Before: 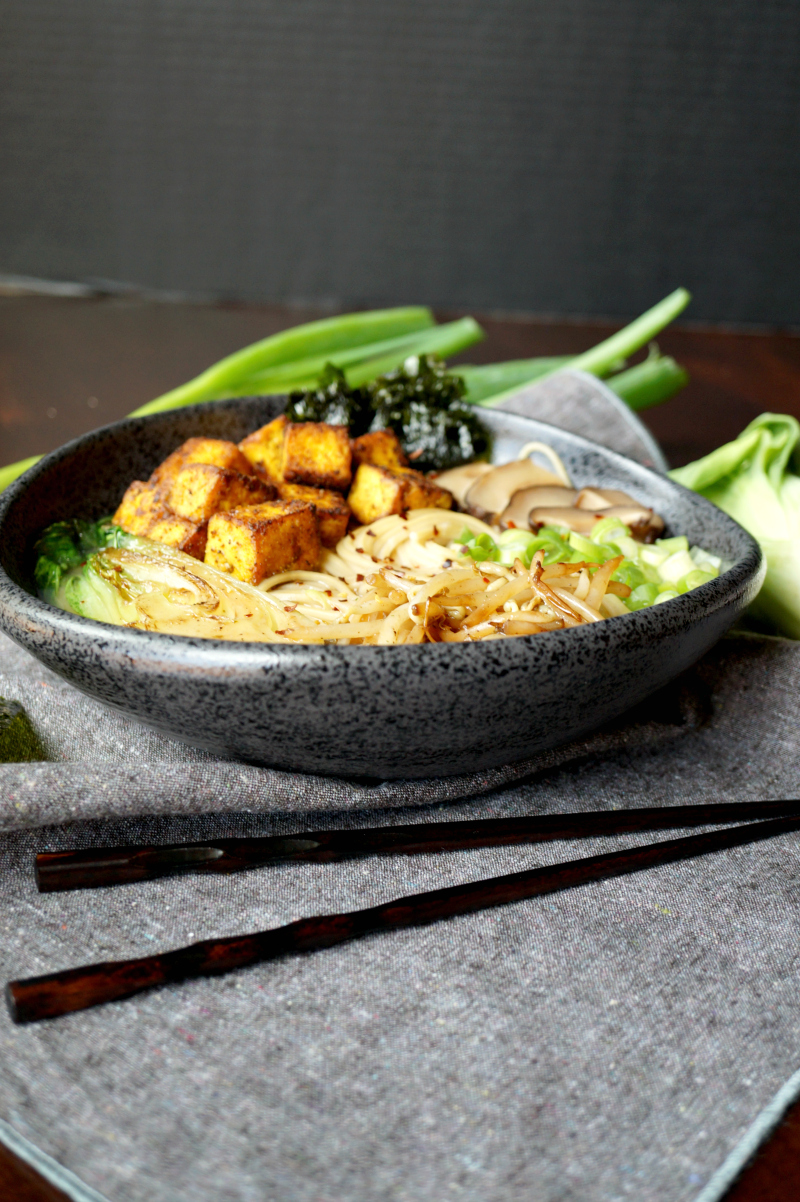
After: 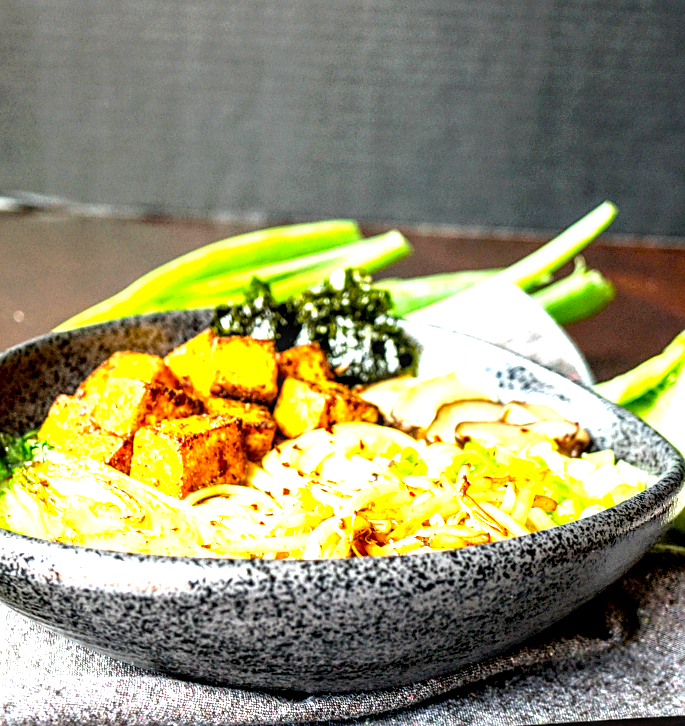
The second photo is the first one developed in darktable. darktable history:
local contrast: highlights 19%, detail 188%
crop and rotate: left 9.356%, top 7.177%, right 4.912%, bottom 32.378%
exposure: exposure 1.504 EV, compensate highlight preservation false
tone equalizer: mask exposure compensation -0.515 EV
sharpen: on, module defaults
base curve: curves: ch0 [(0, 0) (0.989, 0.992)], preserve colors none
color balance rgb: perceptual saturation grading › global saturation 30.472%, perceptual brilliance grading › global brilliance 3.355%
